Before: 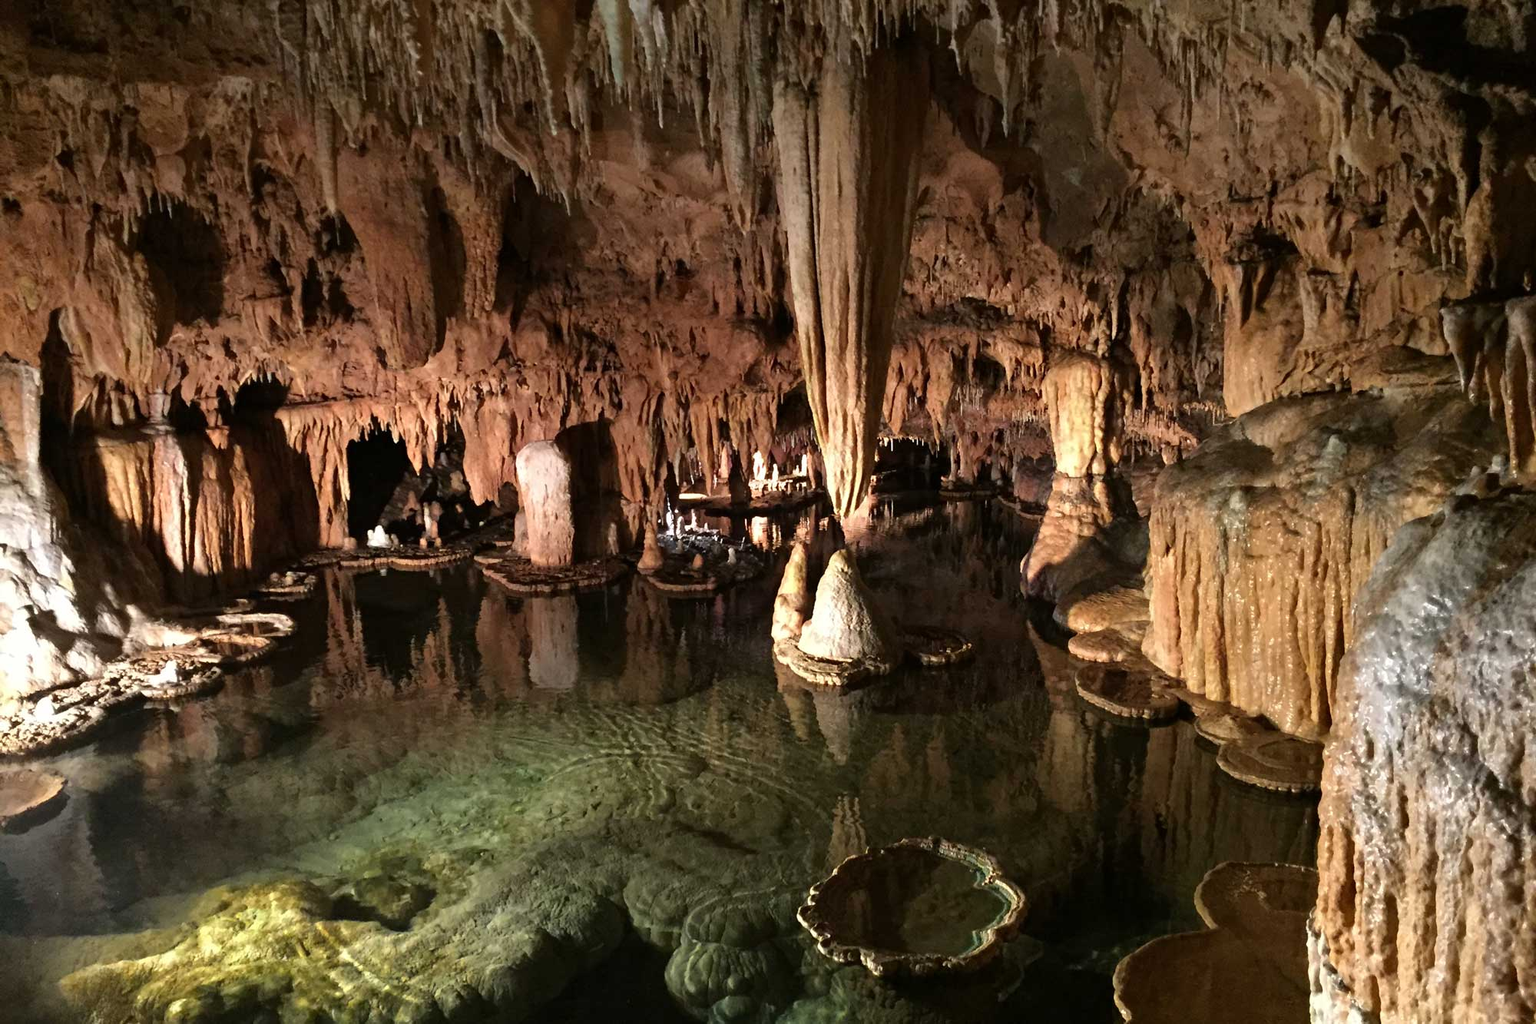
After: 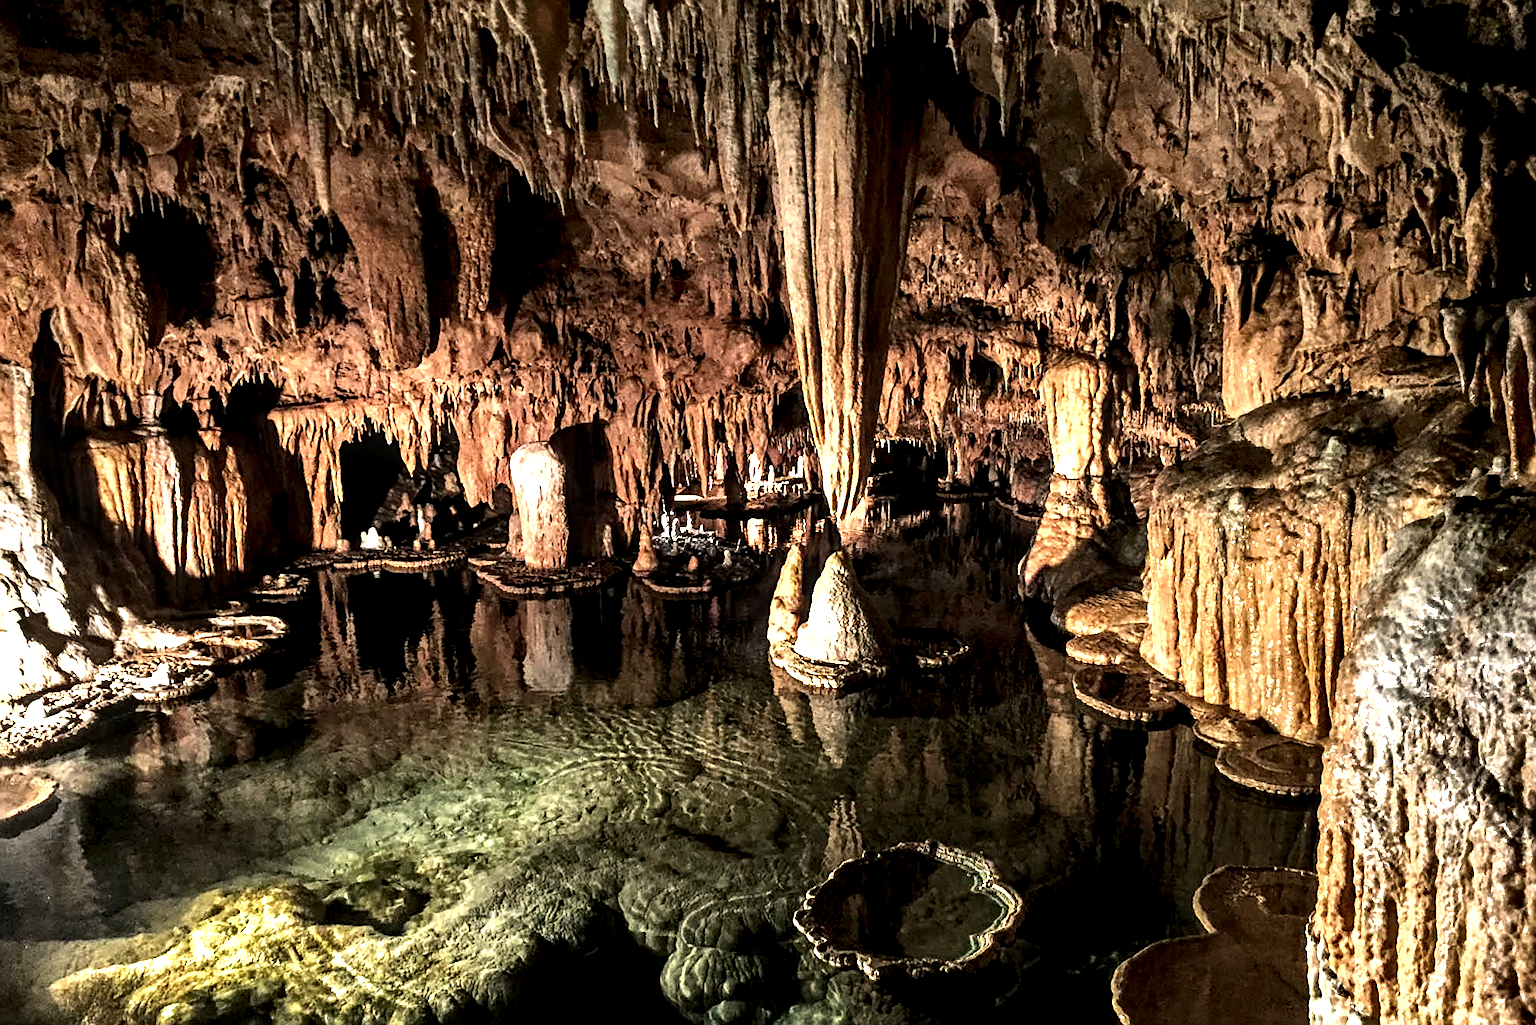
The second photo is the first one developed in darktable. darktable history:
shadows and highlights: shadows 20.91, highlights -82.73, soften with gaussian
crop and rotate: left 0.614%, top 0.179%, bottom 0.309%
white balance: red 1.045, blue 0.932
sharpen: on, module defaults
tone equalizer: -8 EV -0.75 EV, -7 EV -0.7 EV, -6 EV -0.6 EV, -5 EV -0.4 EV, -3 EV 0.4 EV, -2 EV 0.6 EV, -1 EV 0.7 EV, +0 EV 0.75 EV, edges refinement/feathering 500, mask exposure compensation -1.57 EV, preserve details no
local contrast: highlights 19%, detail 186%
